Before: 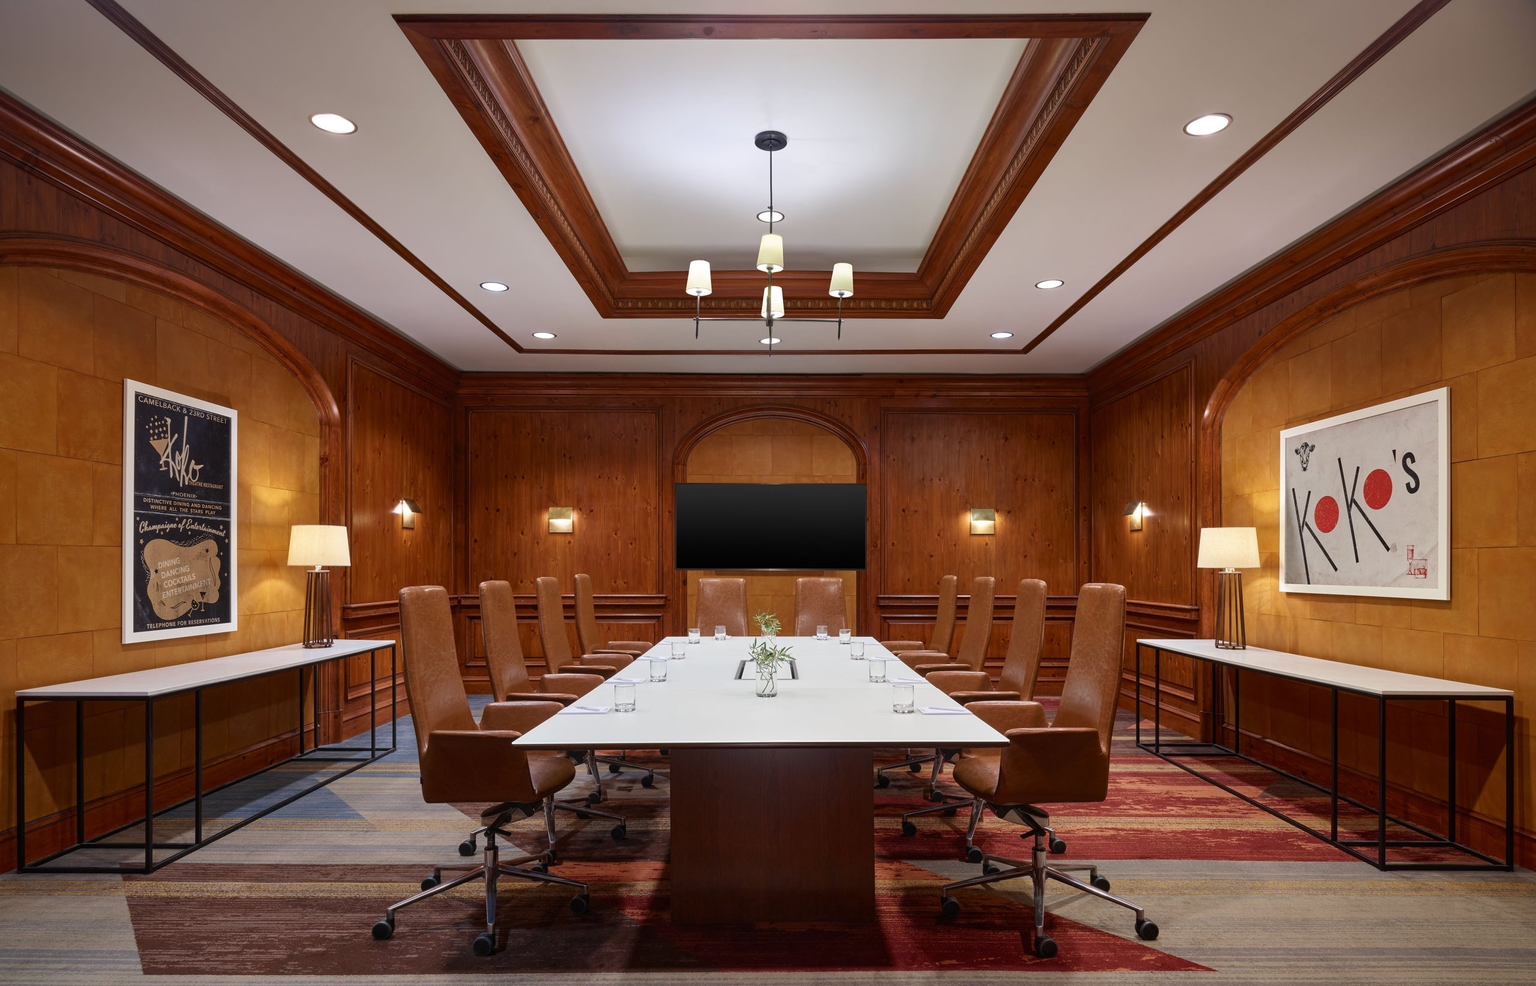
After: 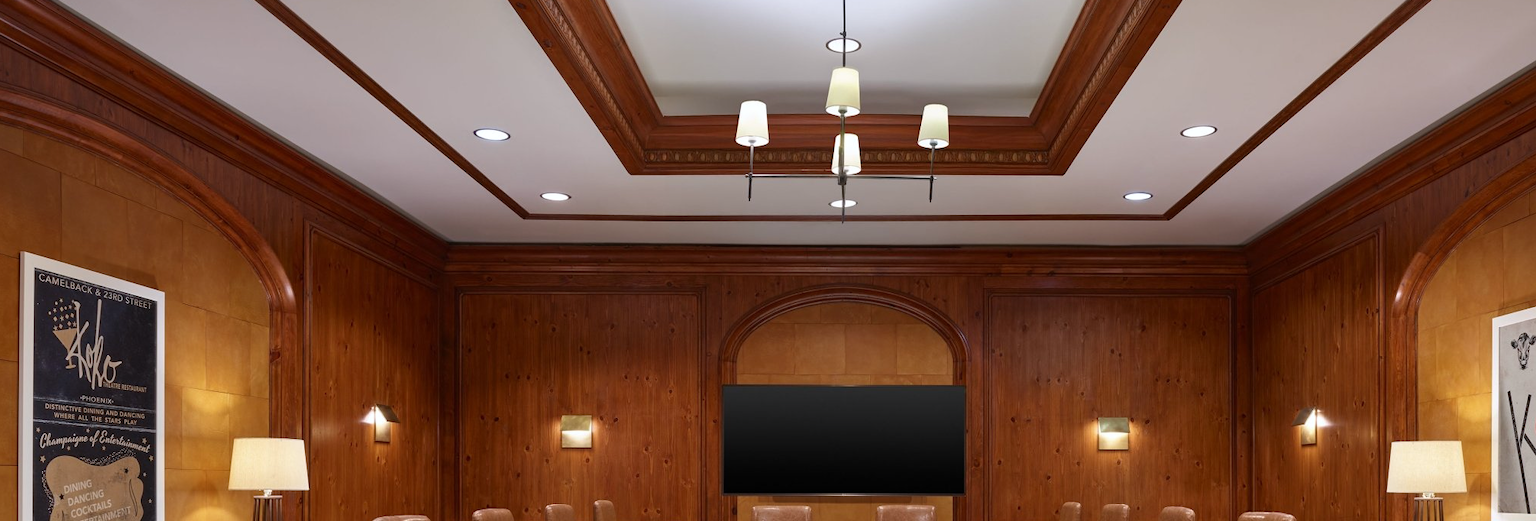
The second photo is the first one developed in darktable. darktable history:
white balance: red 0.988, blue 1.017
crop: left 7.036%, top 18.398%, right 14.379%, bottom 40.043%
